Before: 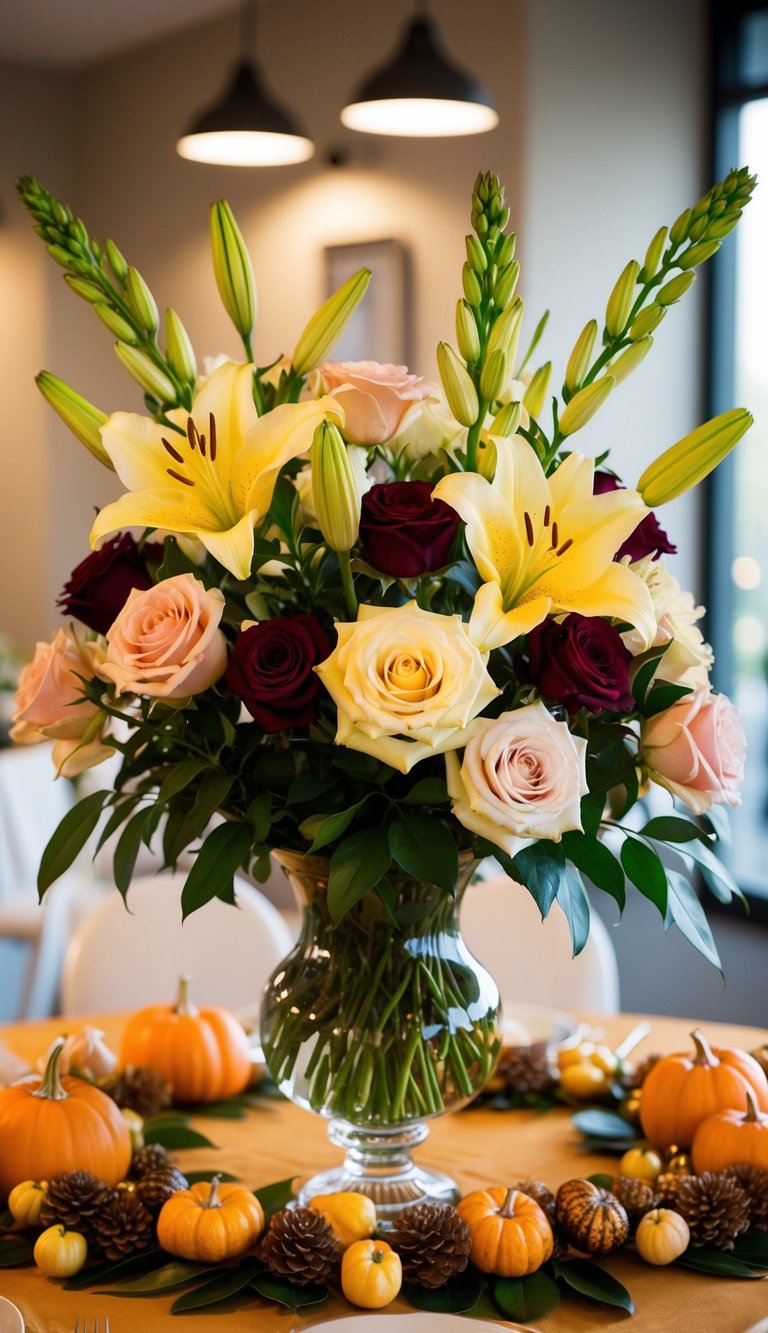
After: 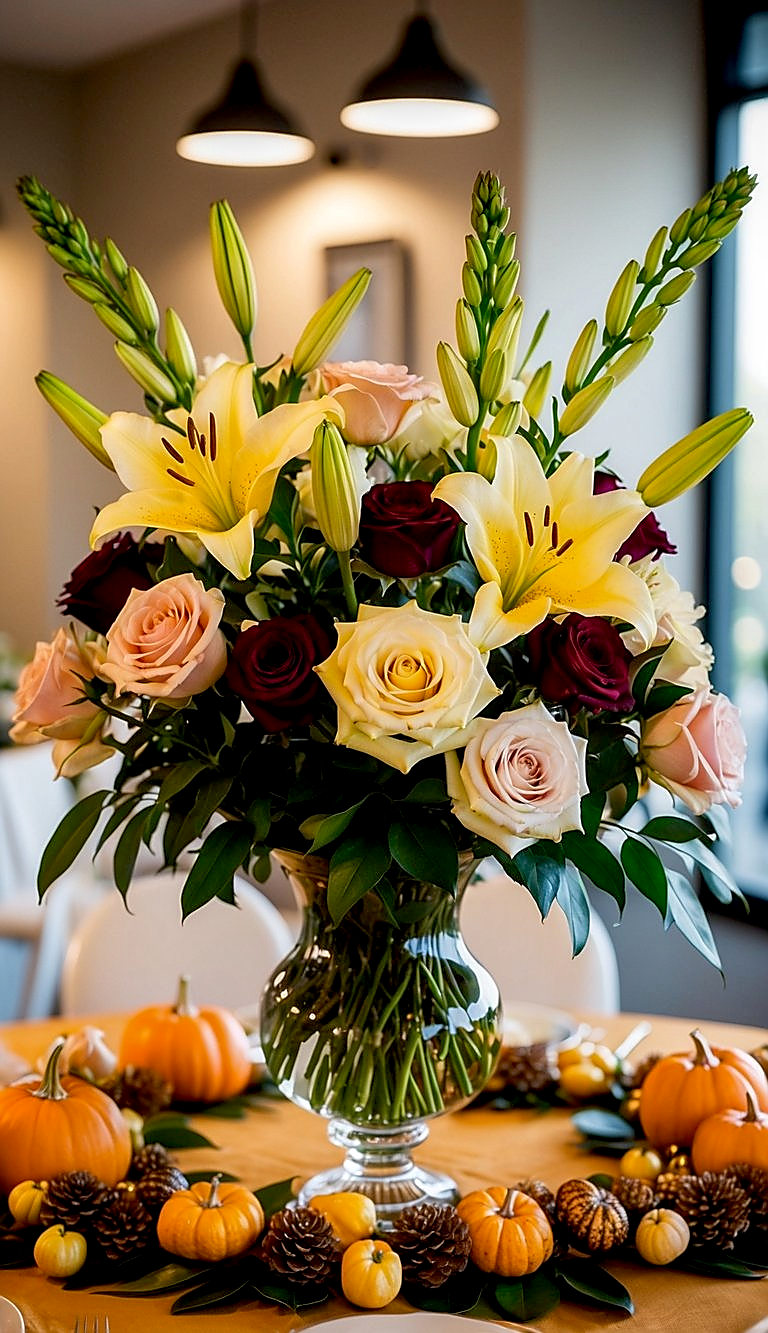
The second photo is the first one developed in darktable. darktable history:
exposure: black level correction 0.009, exposure 0.015 EV, compensate exposure bias true, compensate highlight preservation false
sharpen: radius 1.398, amount 1.245, threshold 0.613
local contrast: on, module defaults
